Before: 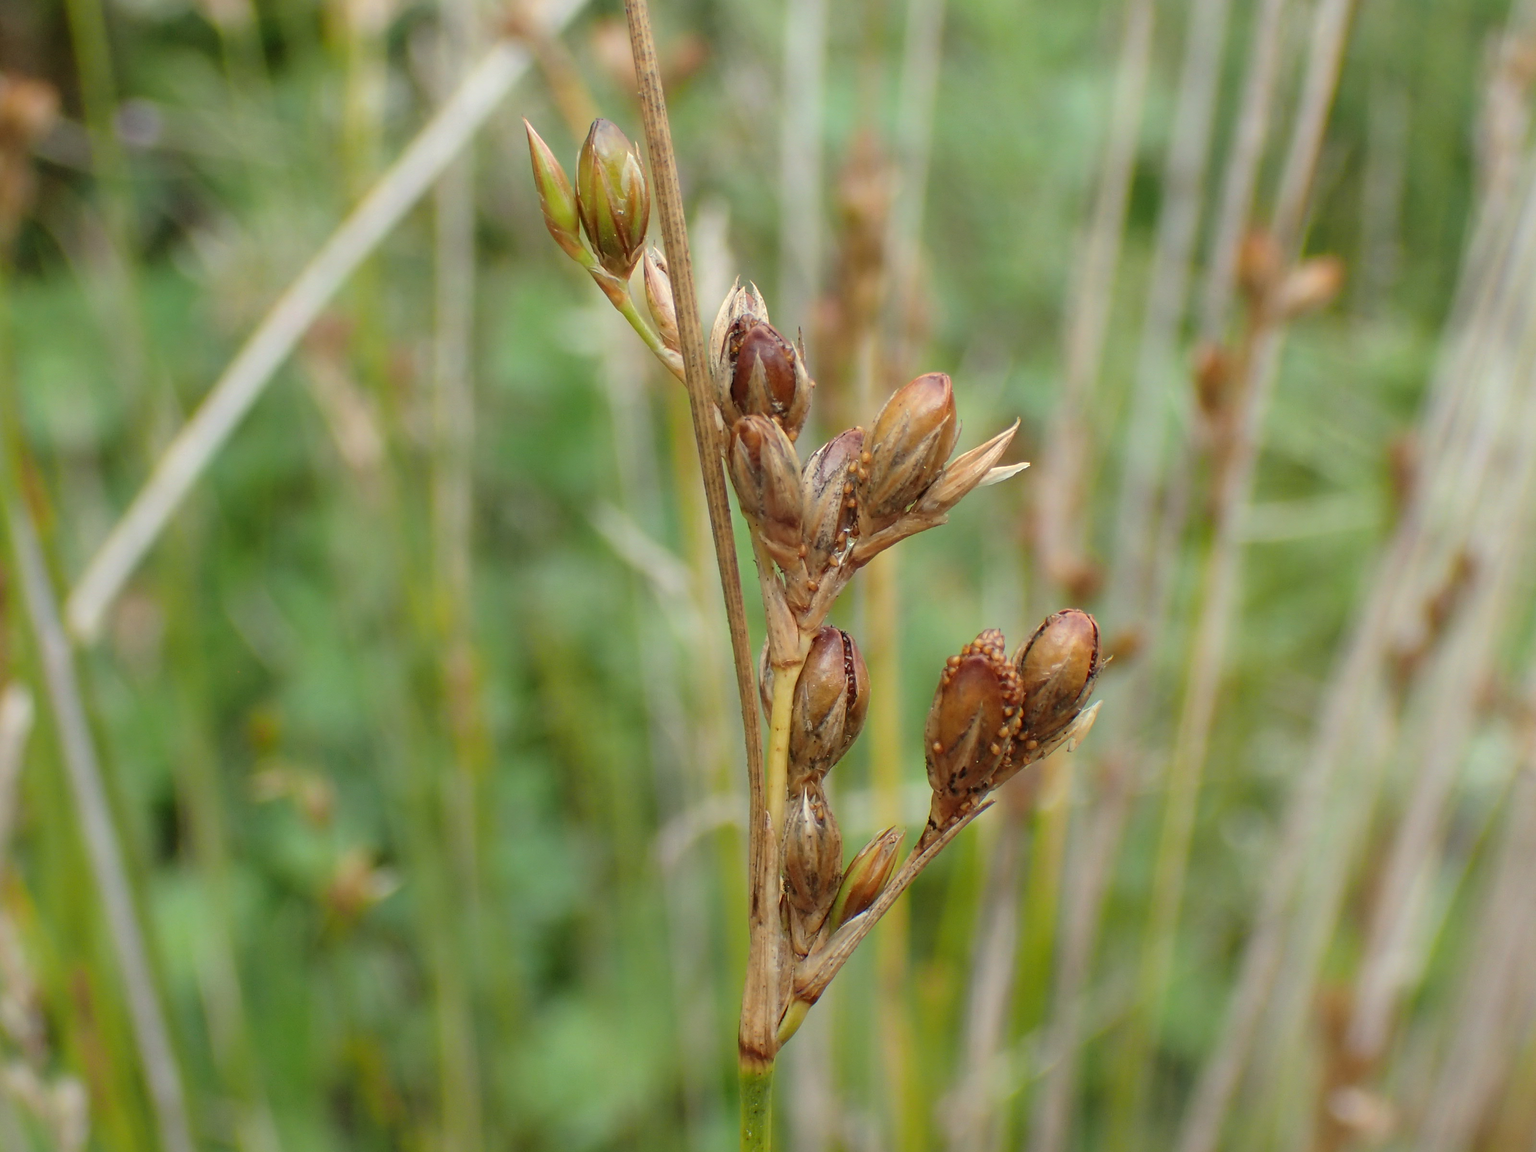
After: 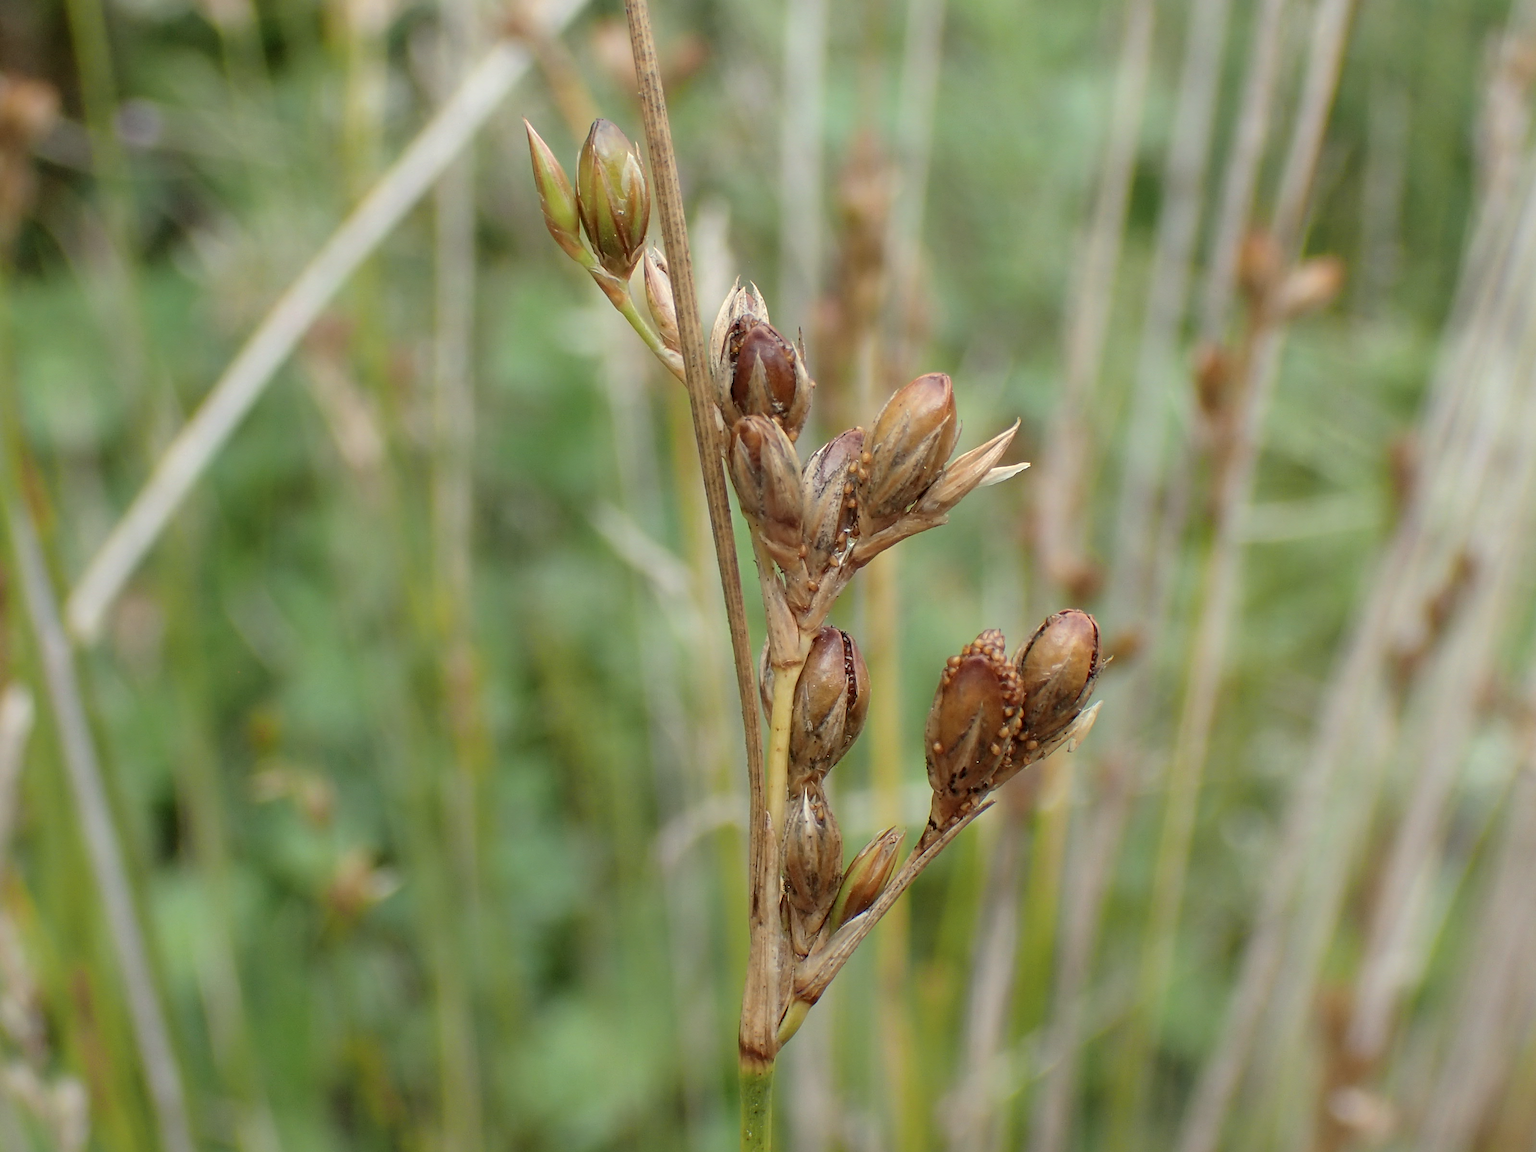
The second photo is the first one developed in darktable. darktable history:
sharpen: amount 0.212
color correction: highlights b* -0.043, saturation 0.833
exposure: black level correction 0.004, exposure 0.016 EV, compensate highlight preservation false
